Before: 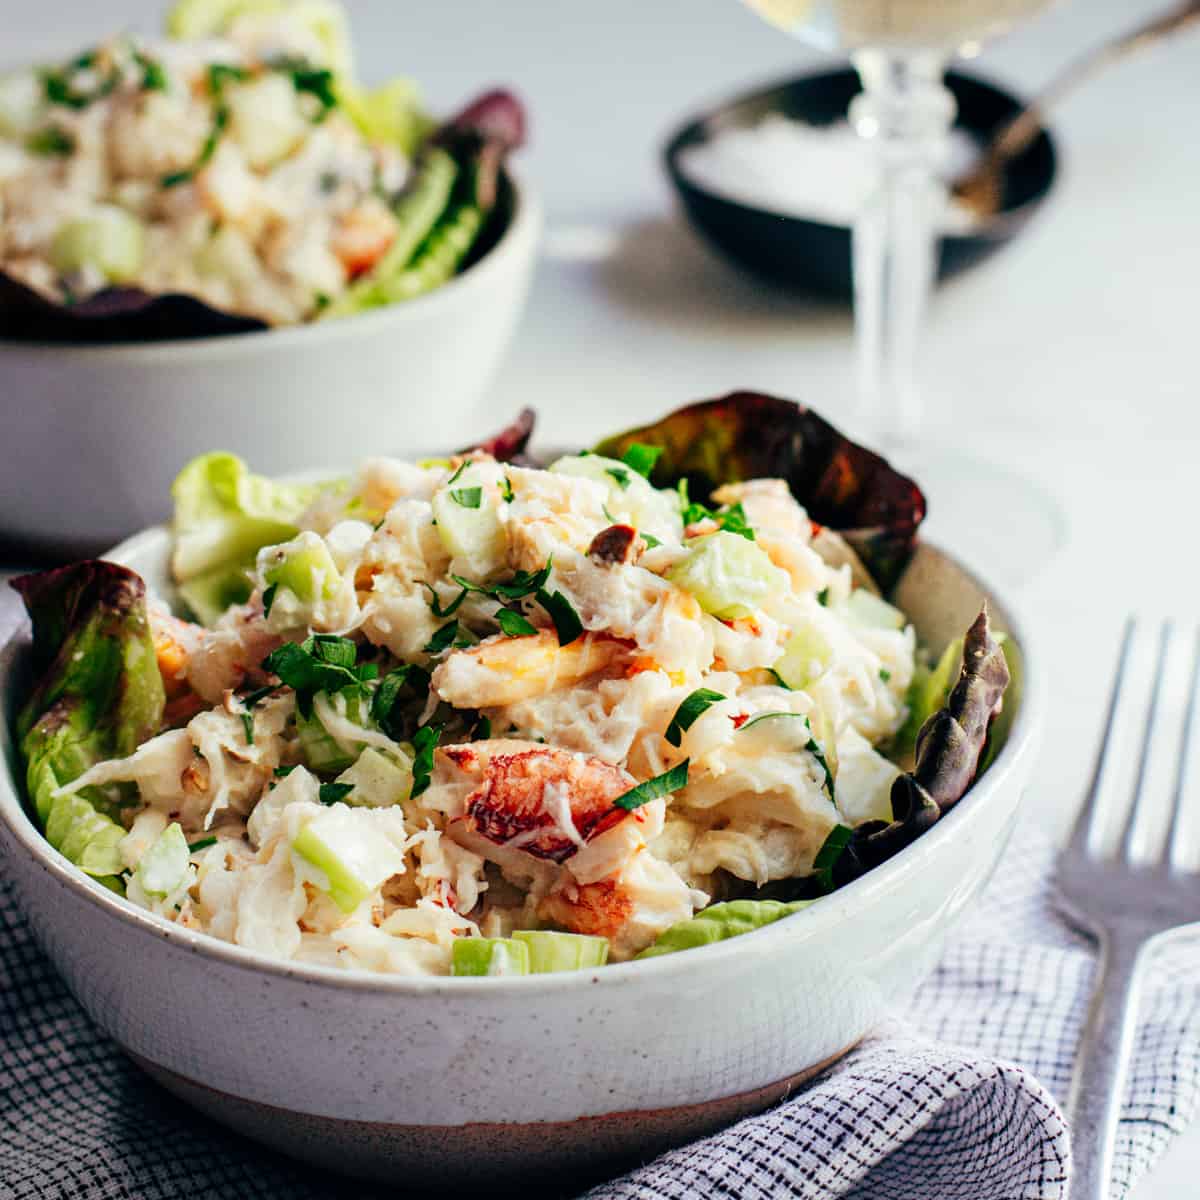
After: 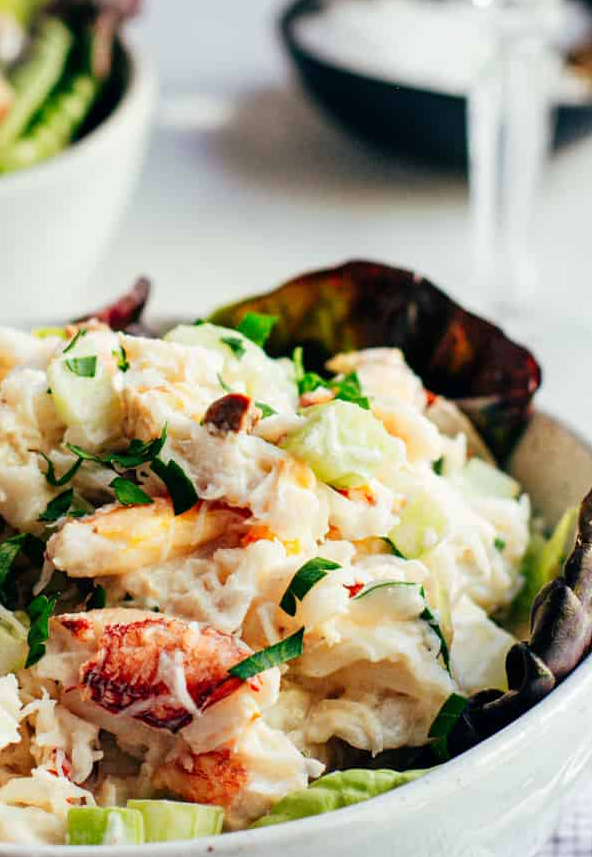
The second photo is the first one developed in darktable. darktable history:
crop: left 32.131%, top 10.979%, right 18.479%, bottom 17.58%
